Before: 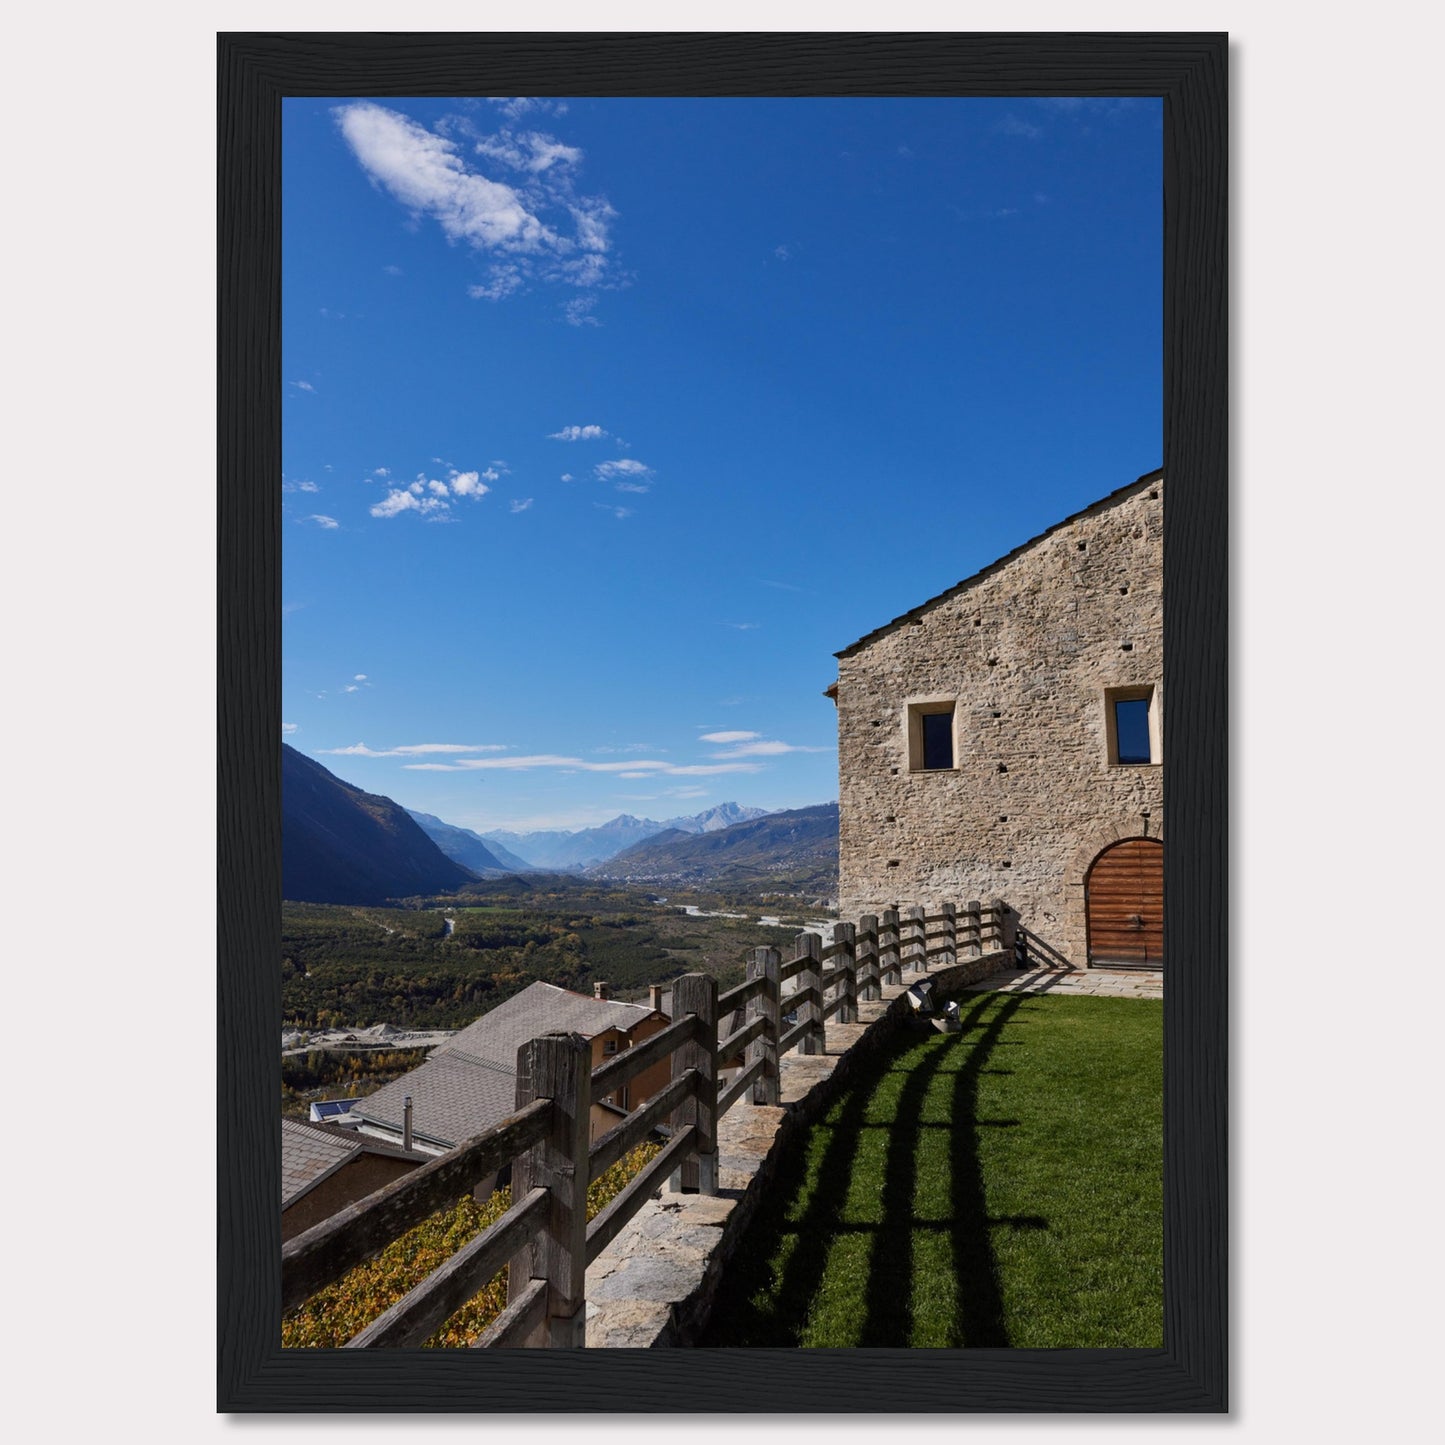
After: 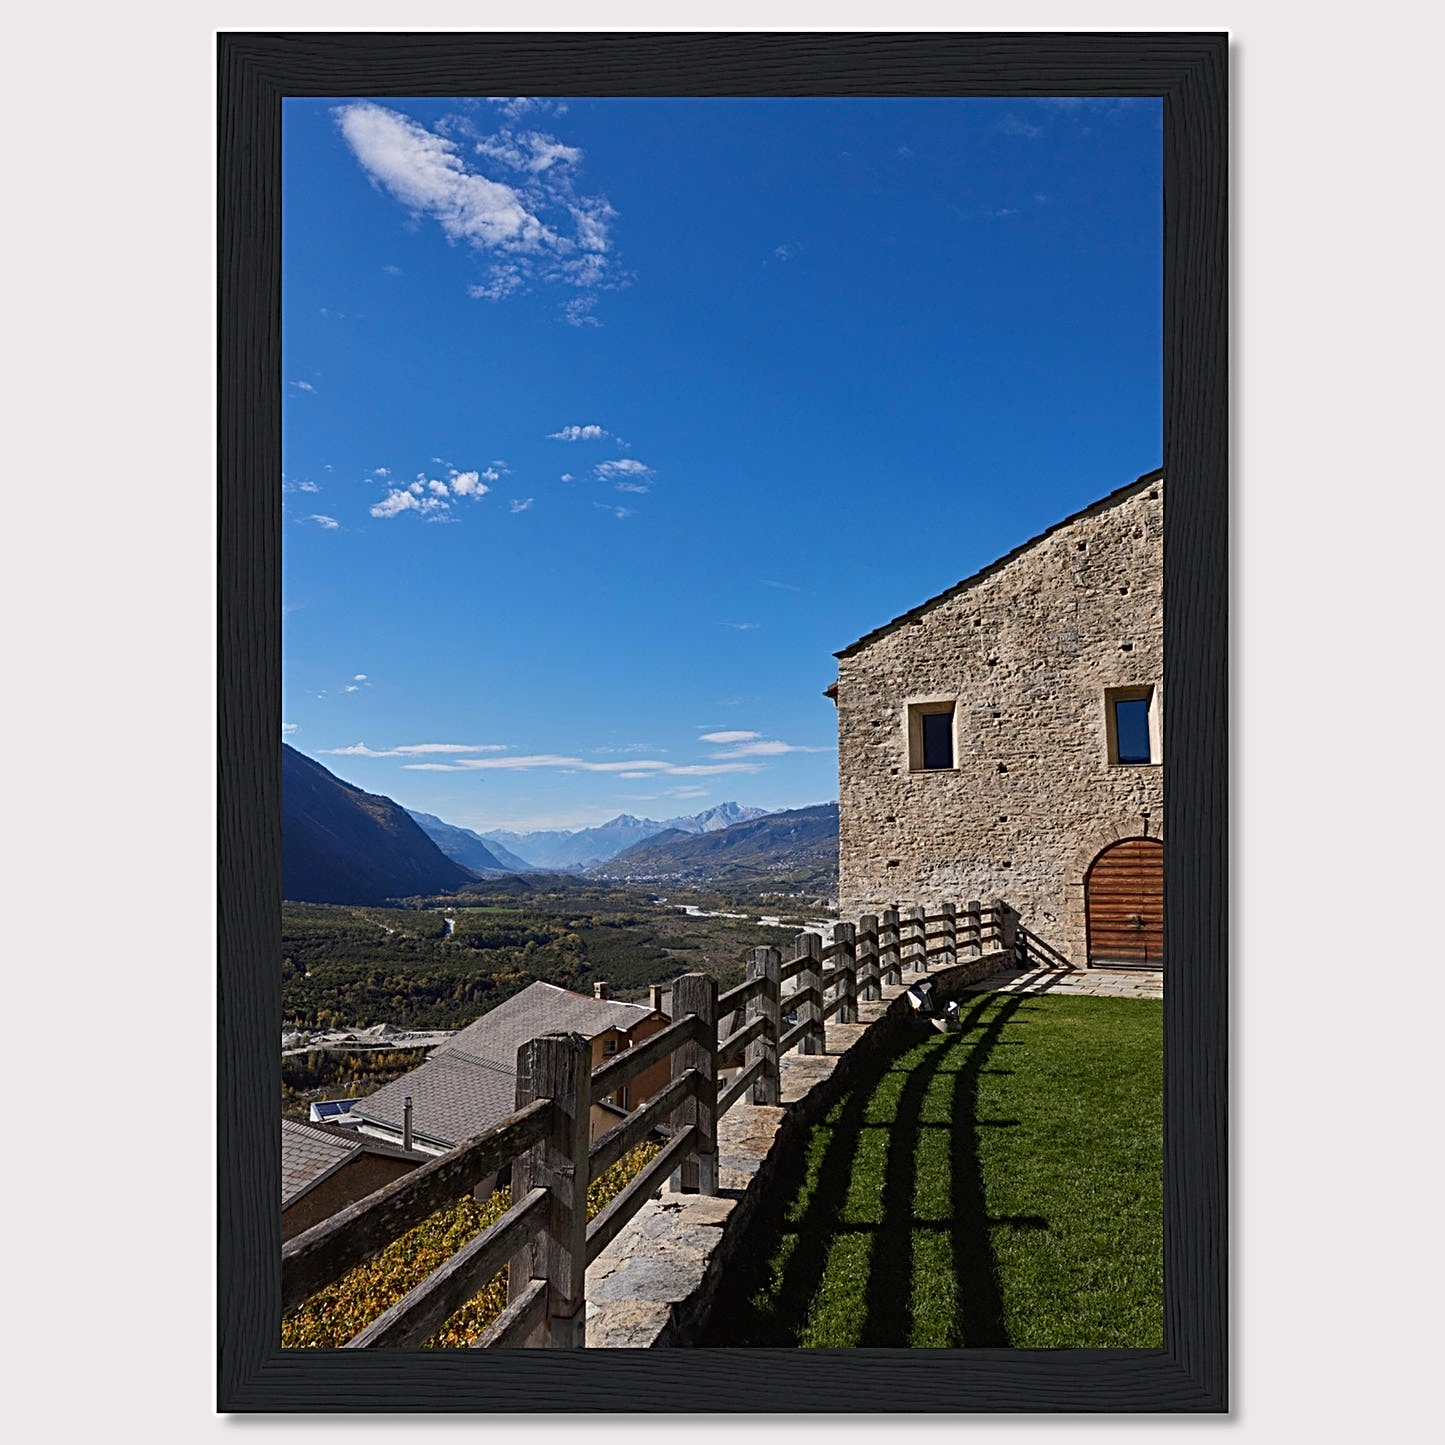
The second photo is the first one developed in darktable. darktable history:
sharpen: radius 3.025, amount 0.757
contrast brightness saturation: contrast -0.02, brightness -0.01, saturation 0.03
